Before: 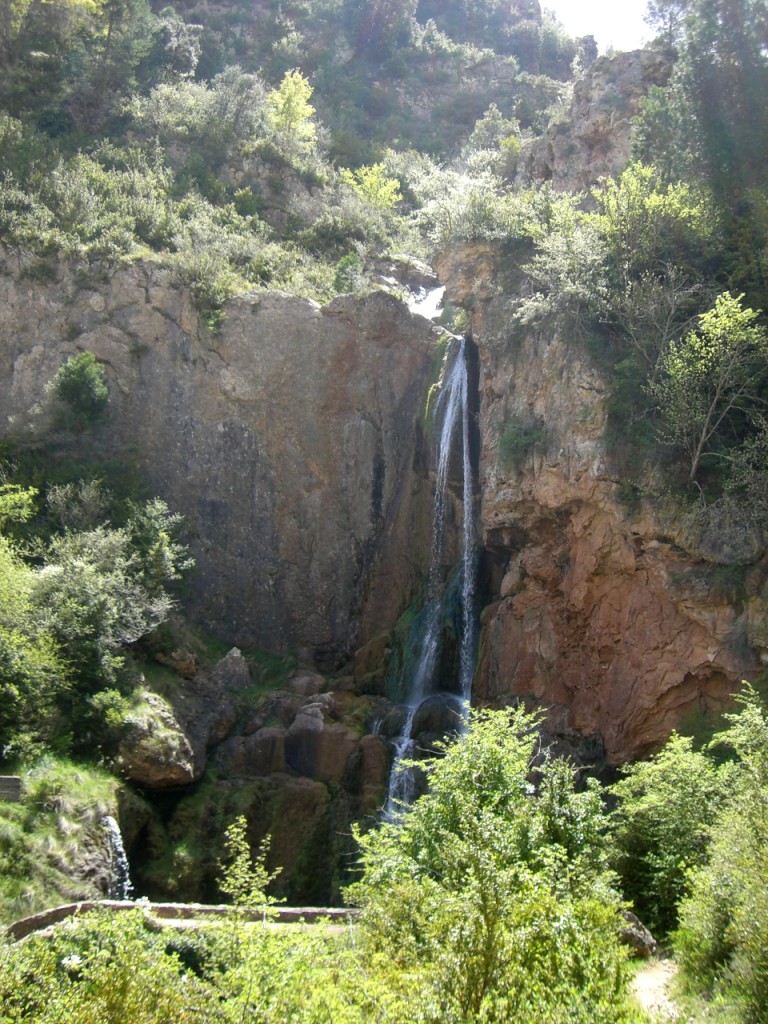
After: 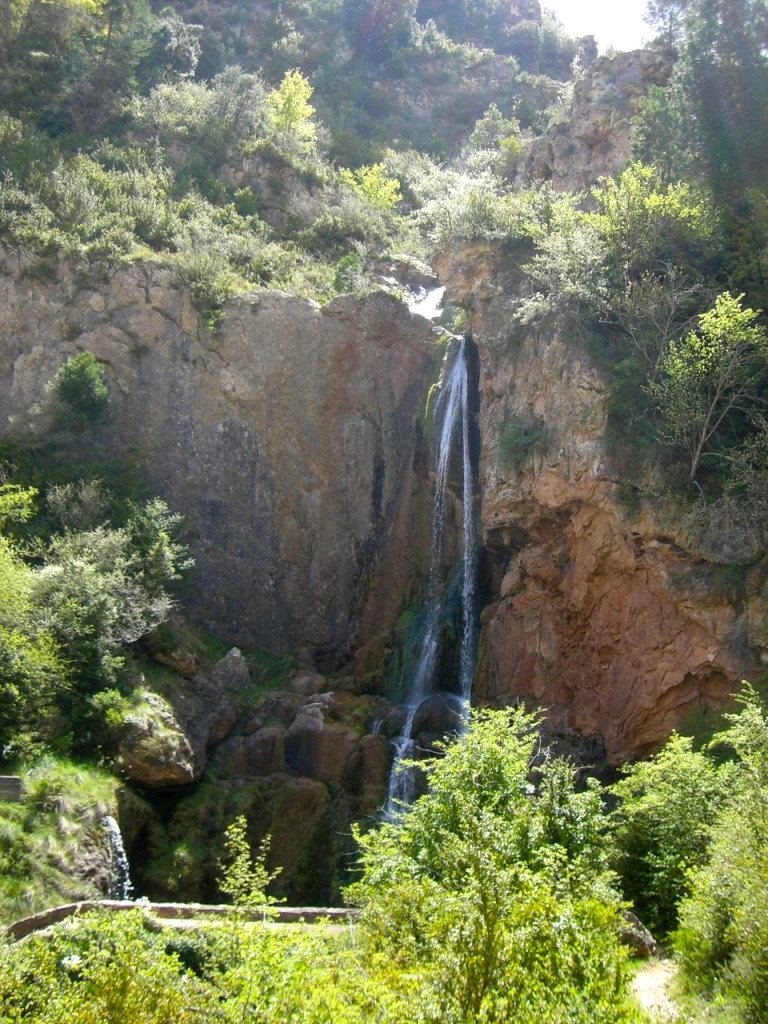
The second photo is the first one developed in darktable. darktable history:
color balance rgb: perceptual saturation grading › global saturation 15.046%, global vibrance 14.3%
